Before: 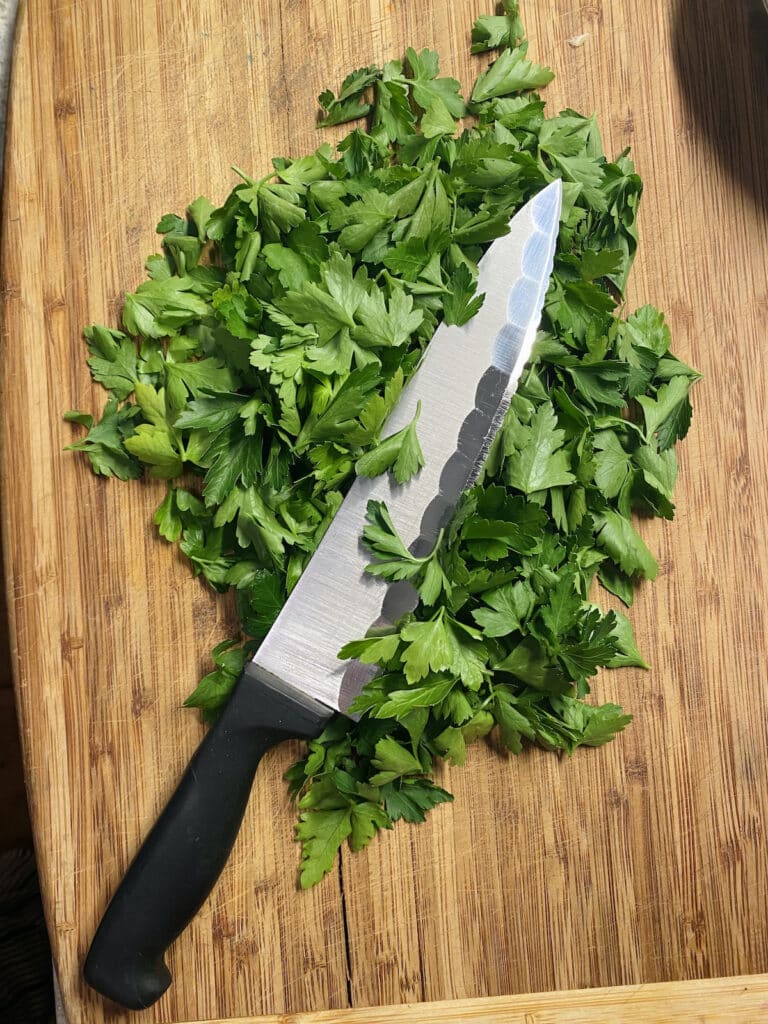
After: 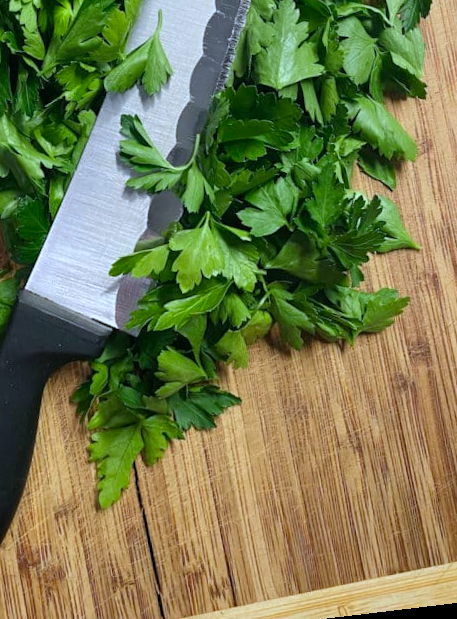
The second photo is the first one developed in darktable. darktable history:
crop: left 34.479%, top 38.822%, right 13.718%, bottom 5.172%
white balance: red 0.926, green 1.003, blue 1.133
rotate and perspective: rotation -6.83°, automatic cropping off
